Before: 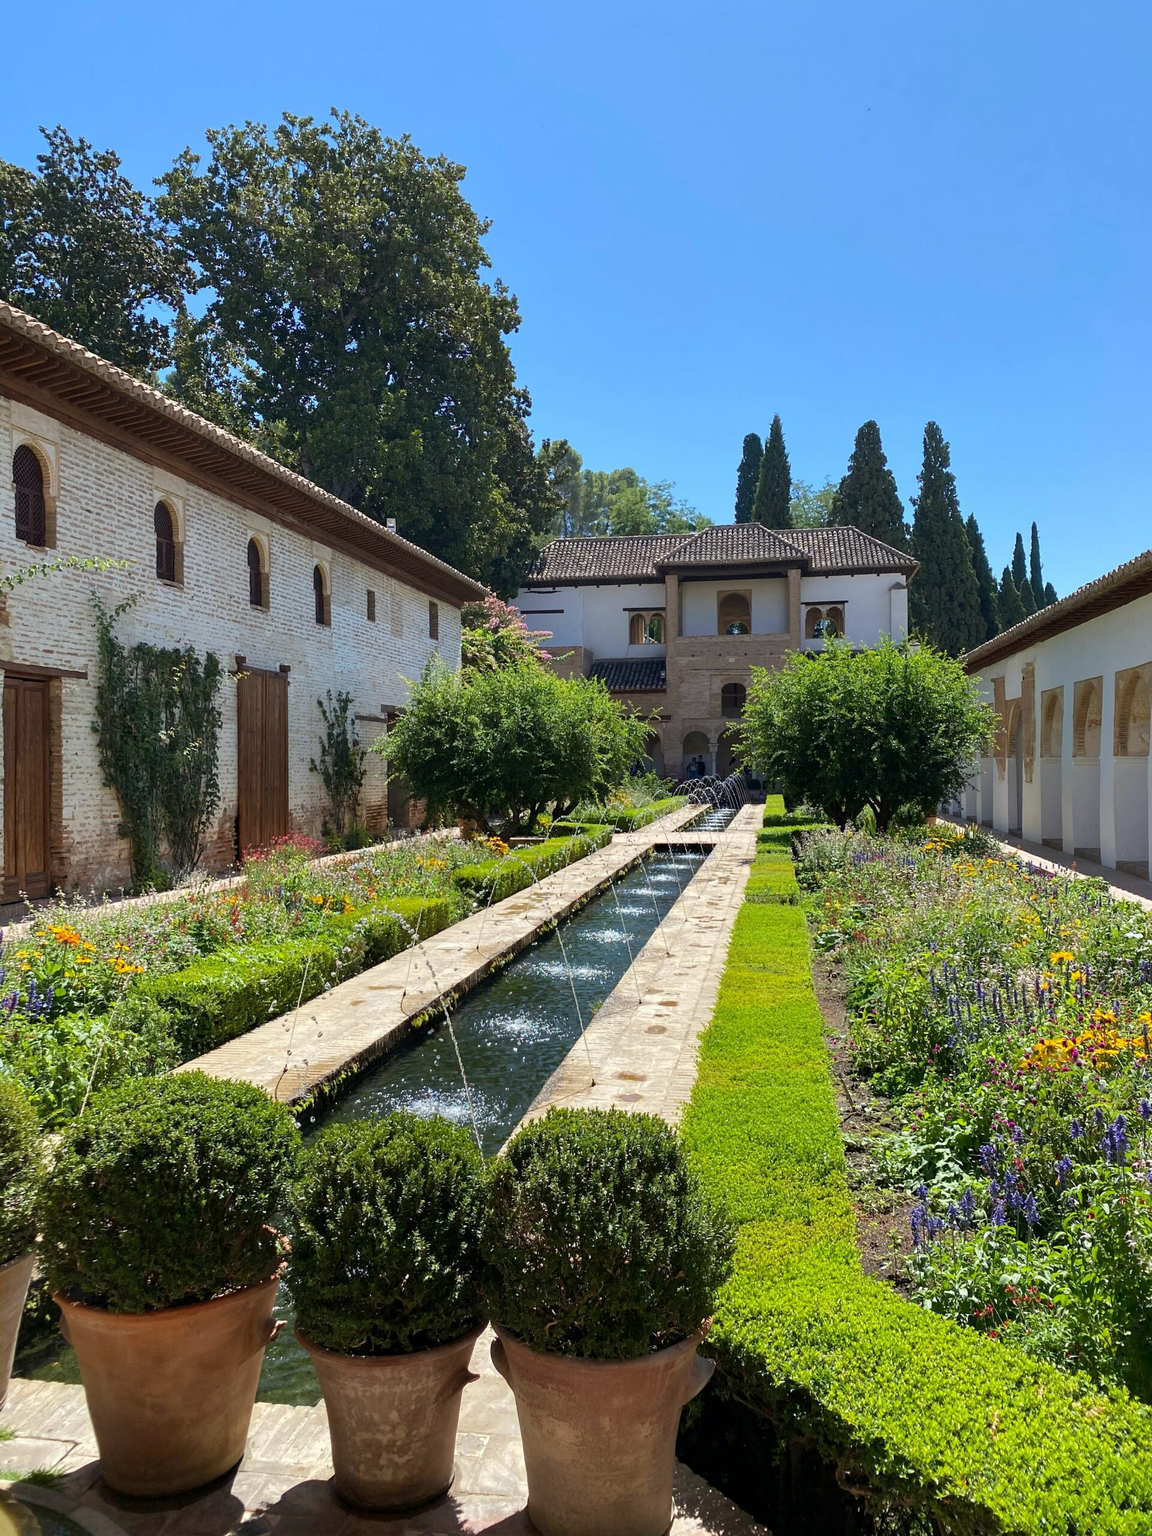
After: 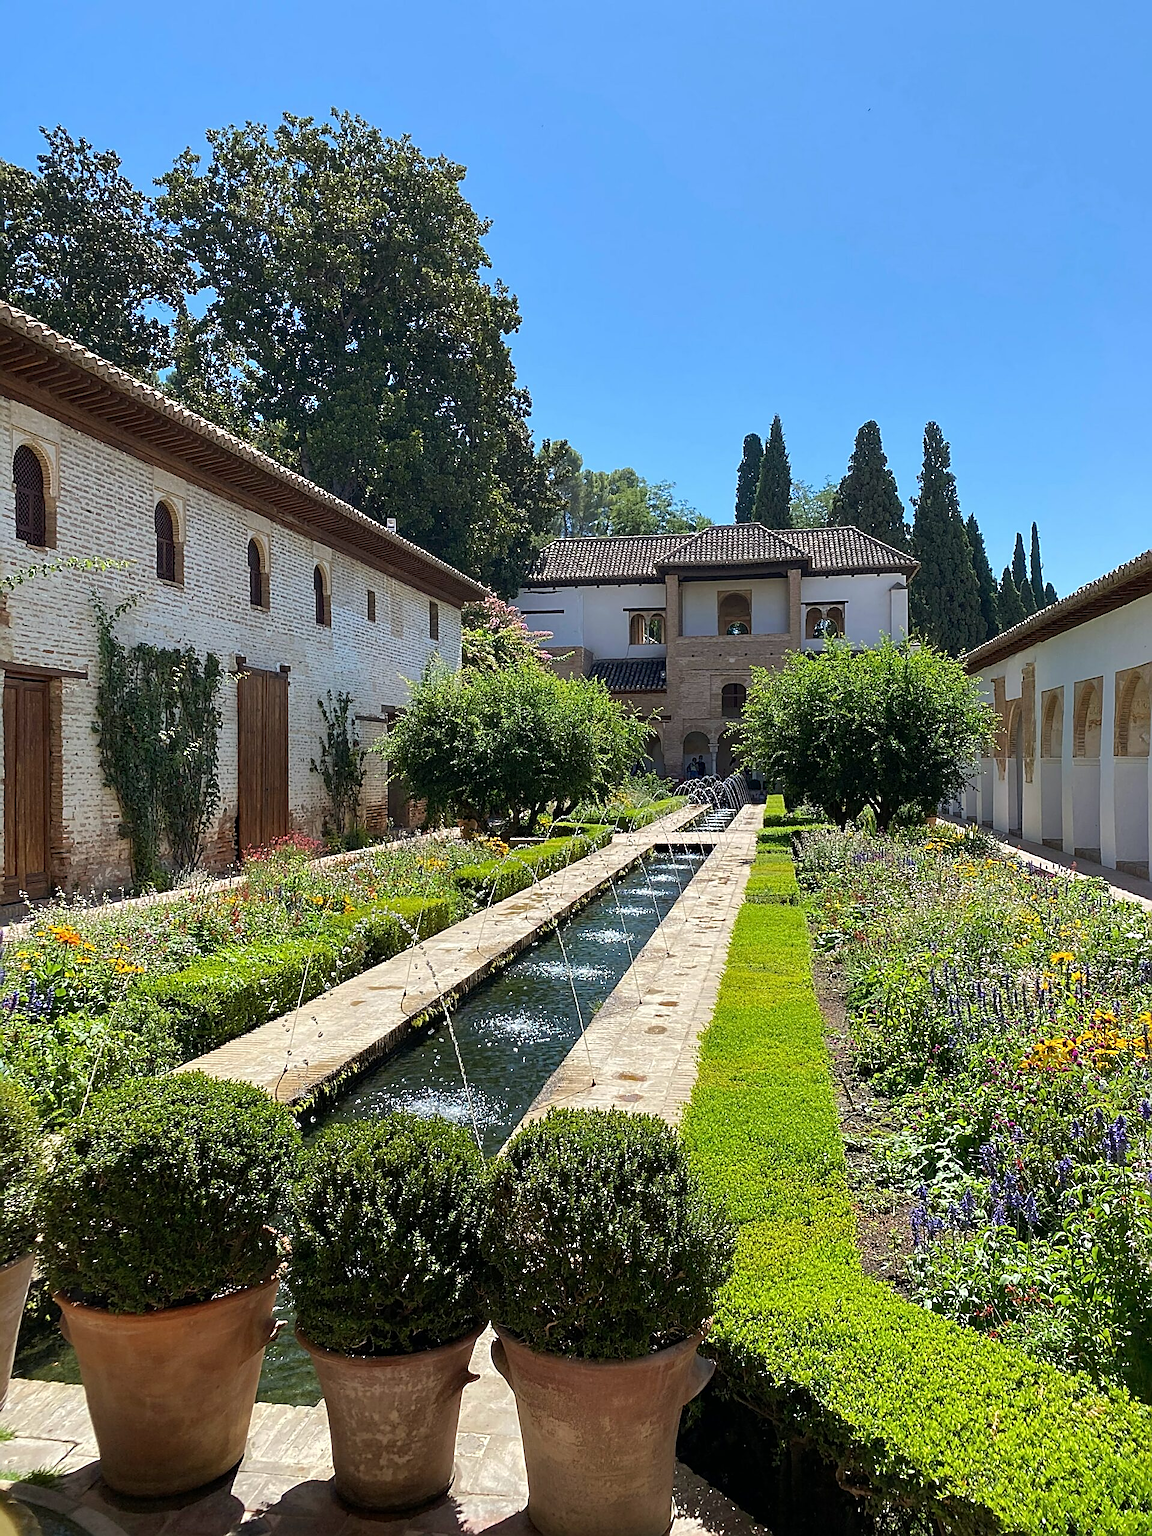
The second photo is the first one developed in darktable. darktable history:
sharpen: amount 1
